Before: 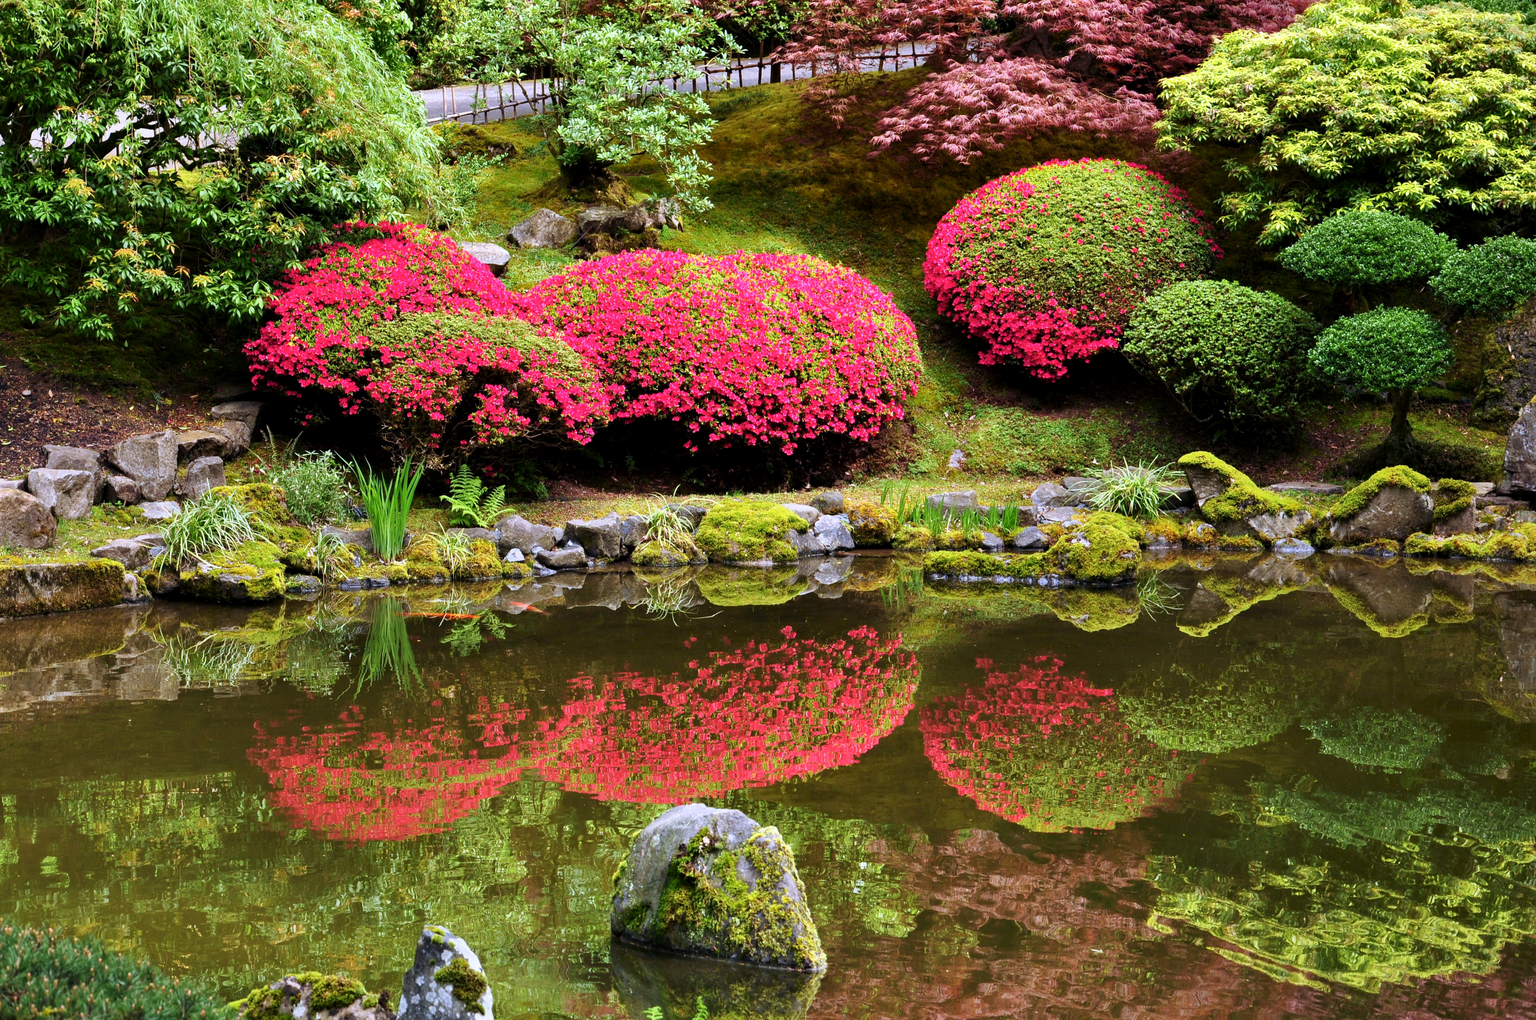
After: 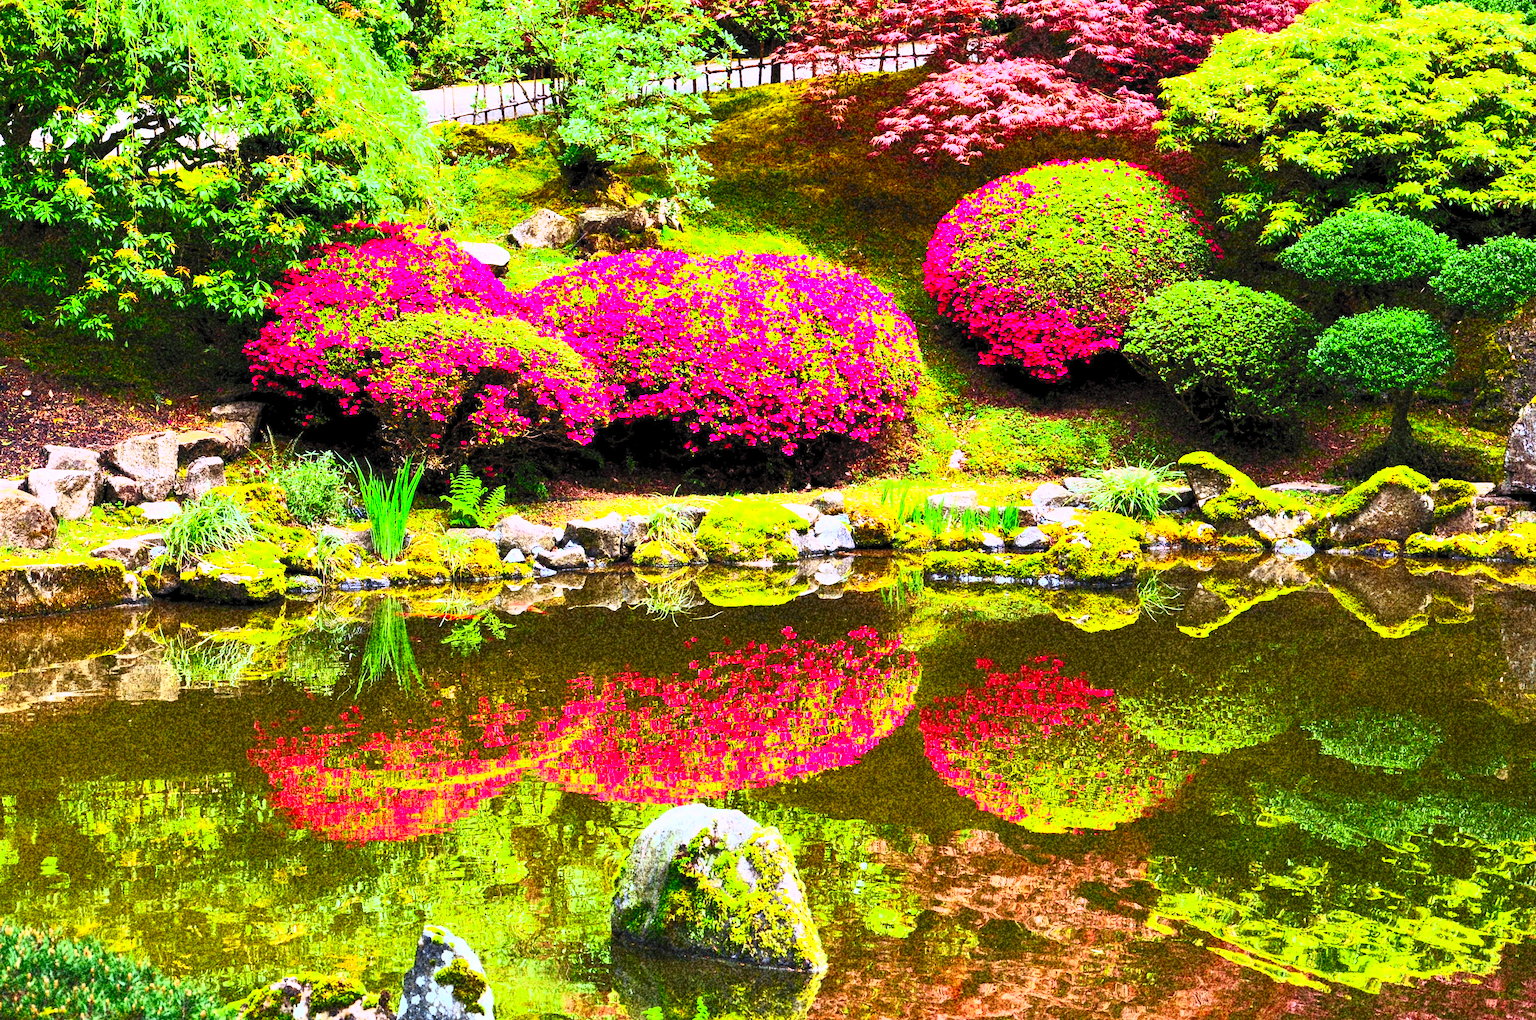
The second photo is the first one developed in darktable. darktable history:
contrast brightness saturation: contrast 1, brightness 1, saturation 1
grain: coarseness 30.02 ISO, strength 100%
